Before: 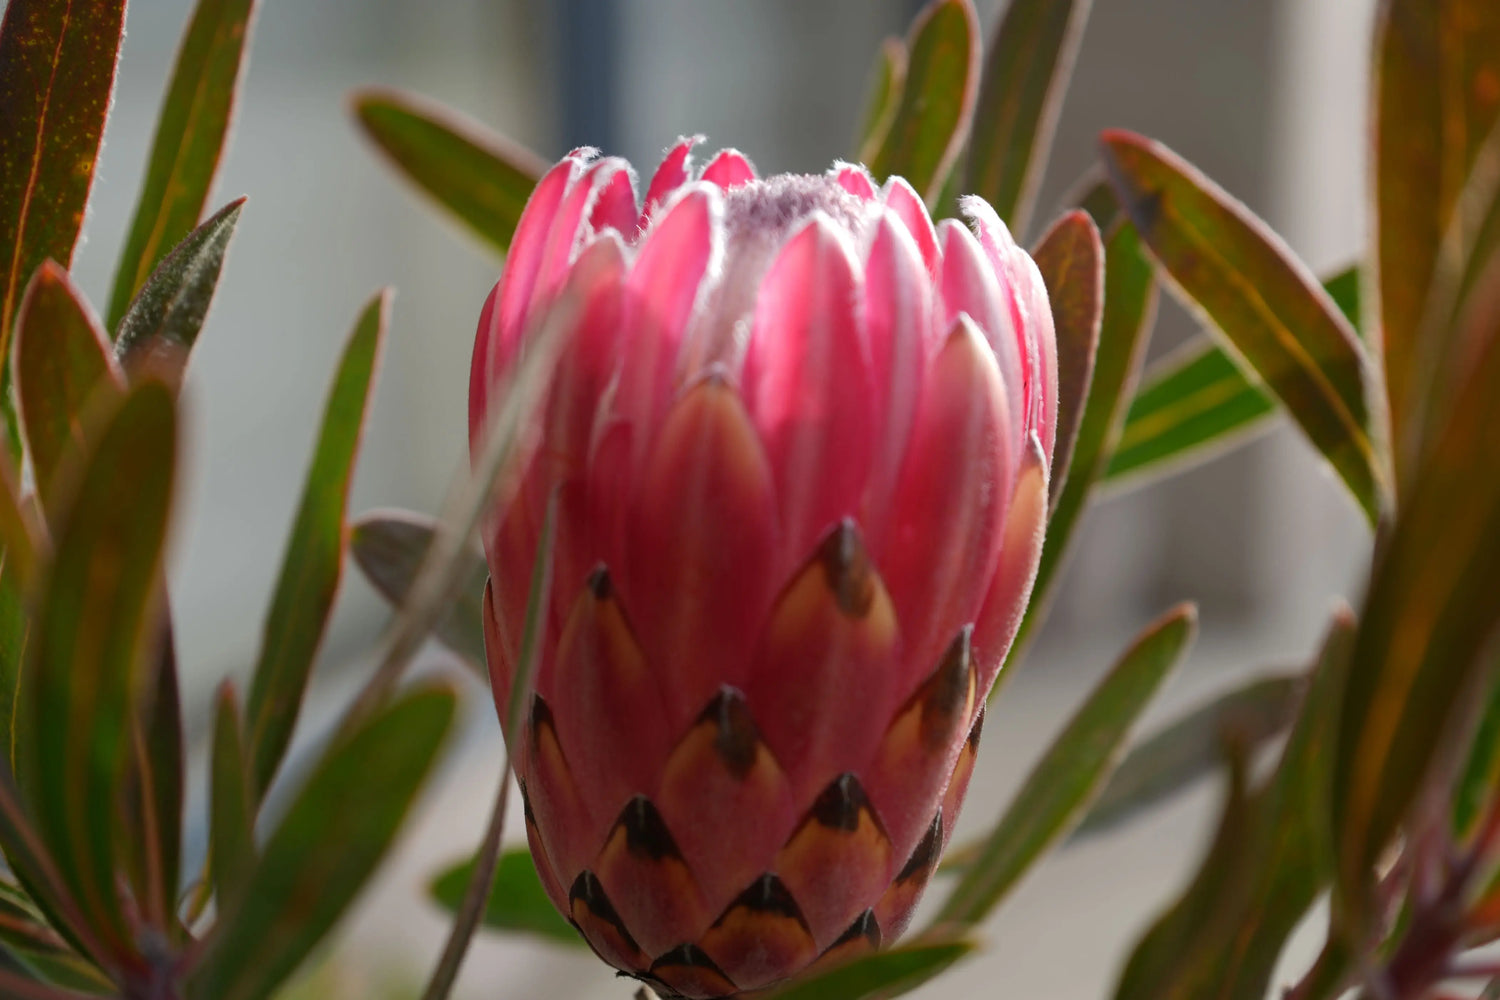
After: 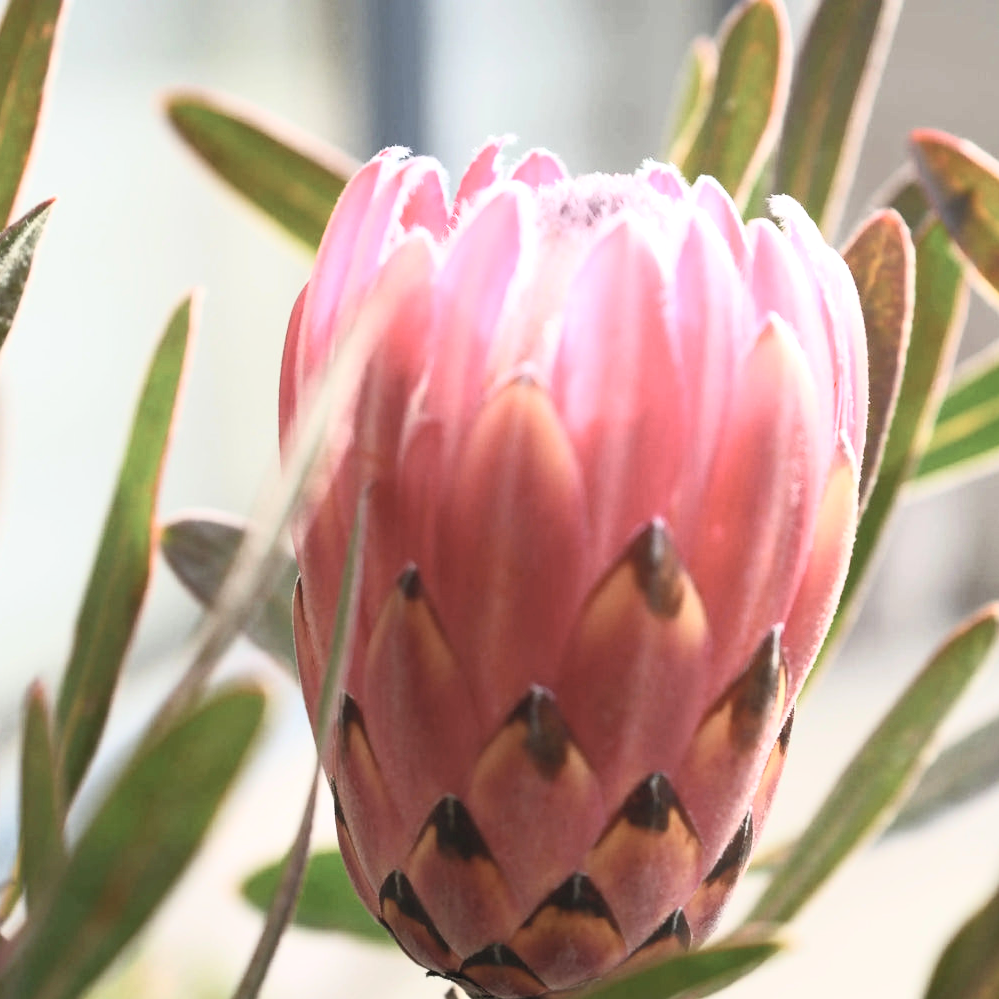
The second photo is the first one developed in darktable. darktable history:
exposure: black level correction 0, exposure 0.7 EV, compensate exposure bias true, compensate highlight preservation false
crop and rotate: left 12.673%, right 20.66%
contrast brightness saturation: contrast 0.43, brightness 0.56, saturation -0.19
